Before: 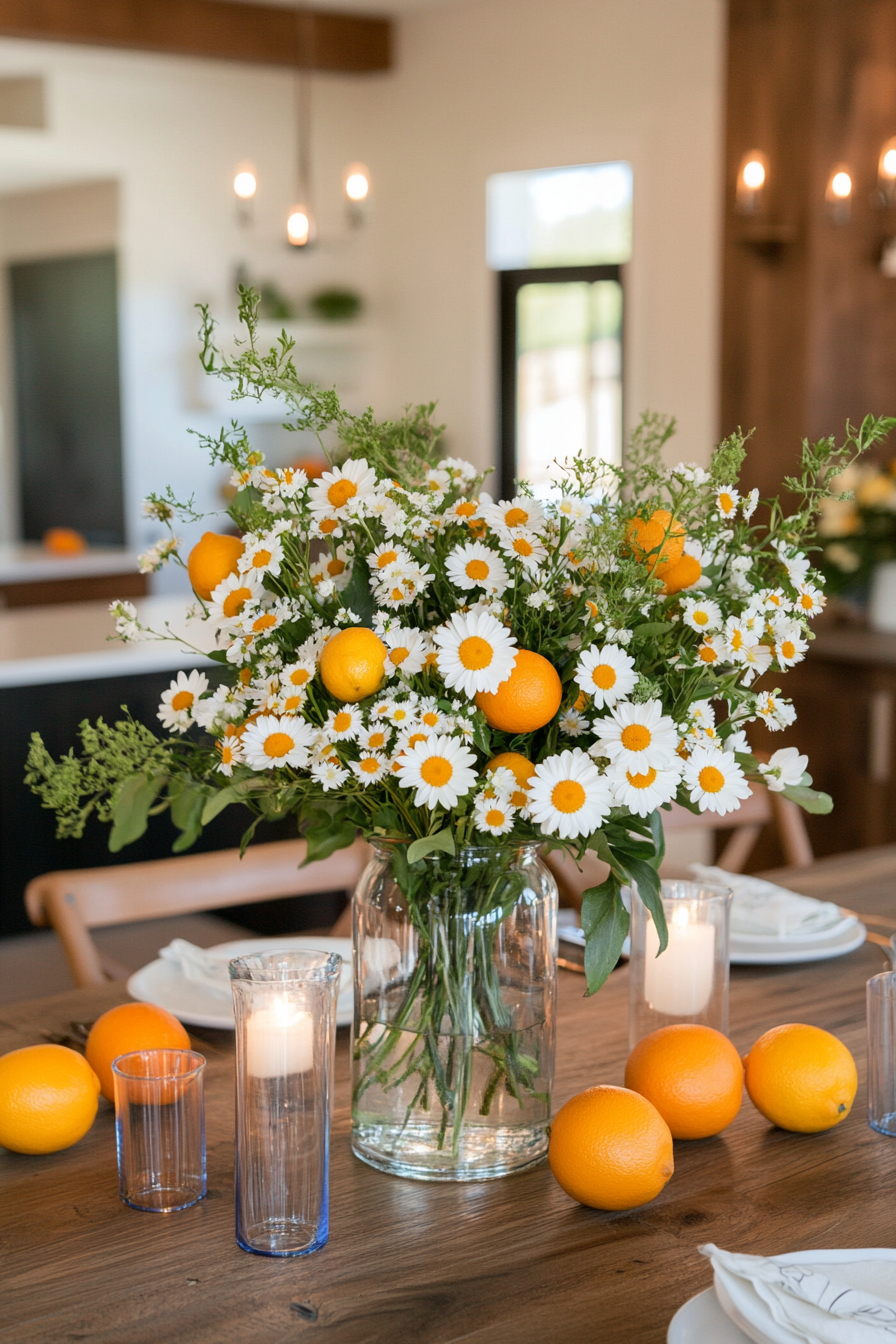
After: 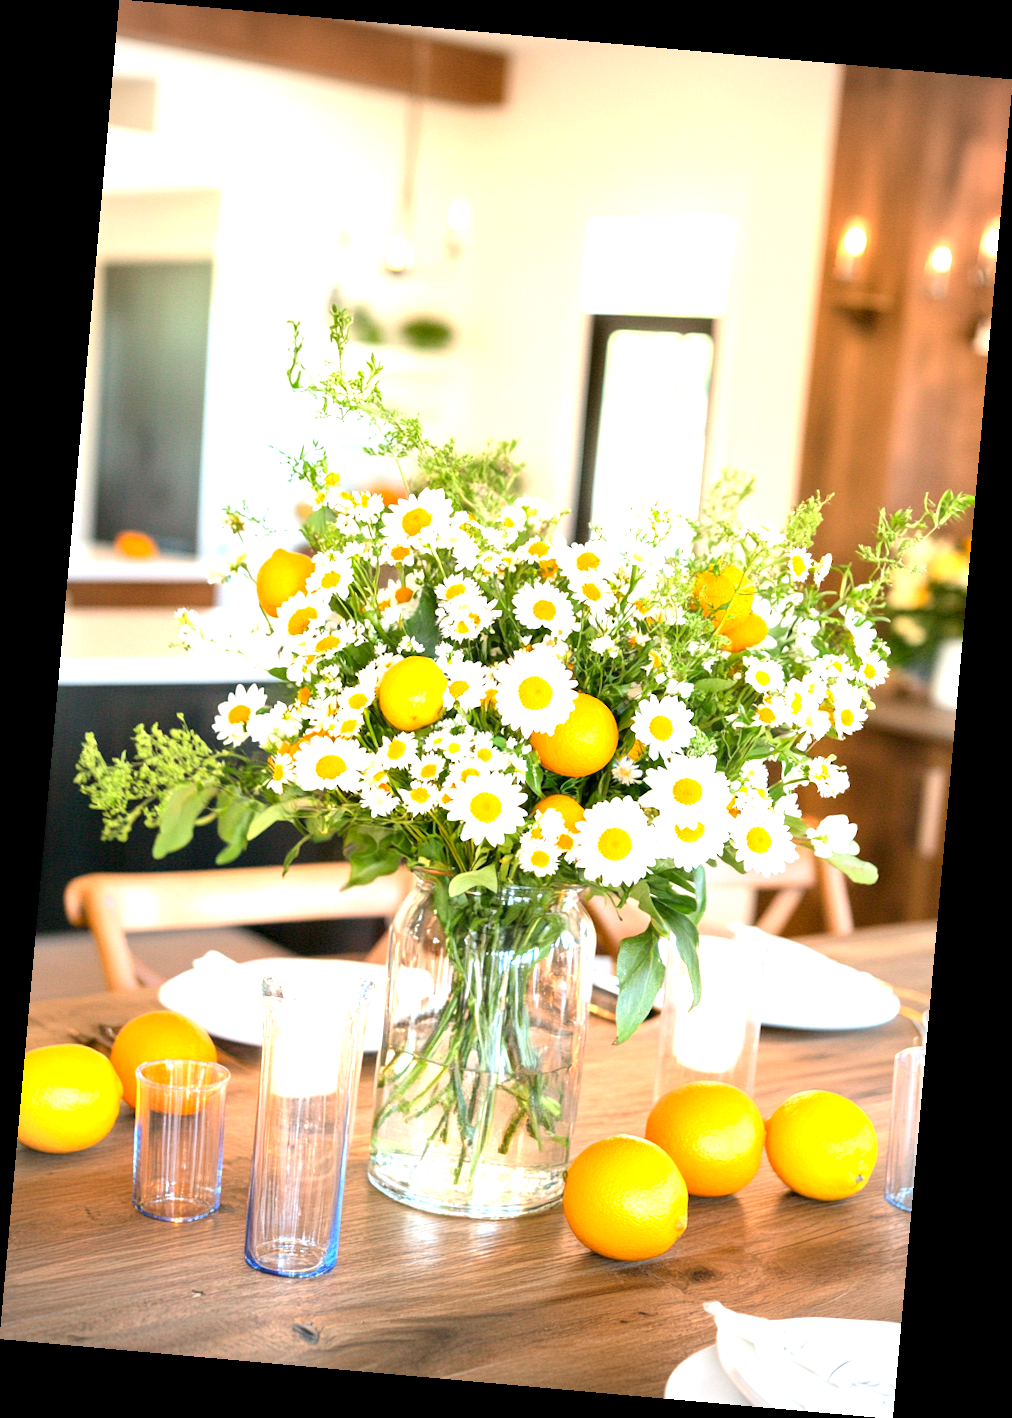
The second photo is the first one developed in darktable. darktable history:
vignetting: on, module defaults
exposure: black level correction 0.001, exposure 1.719 EV, compensate exposure bias true, compensate highlight preservation false
rotate and perspective: rotation 5.12°, automatic cropping off
contrast brightness saturation: contrast 0.07, brightness 0.08, saturation 0.18
